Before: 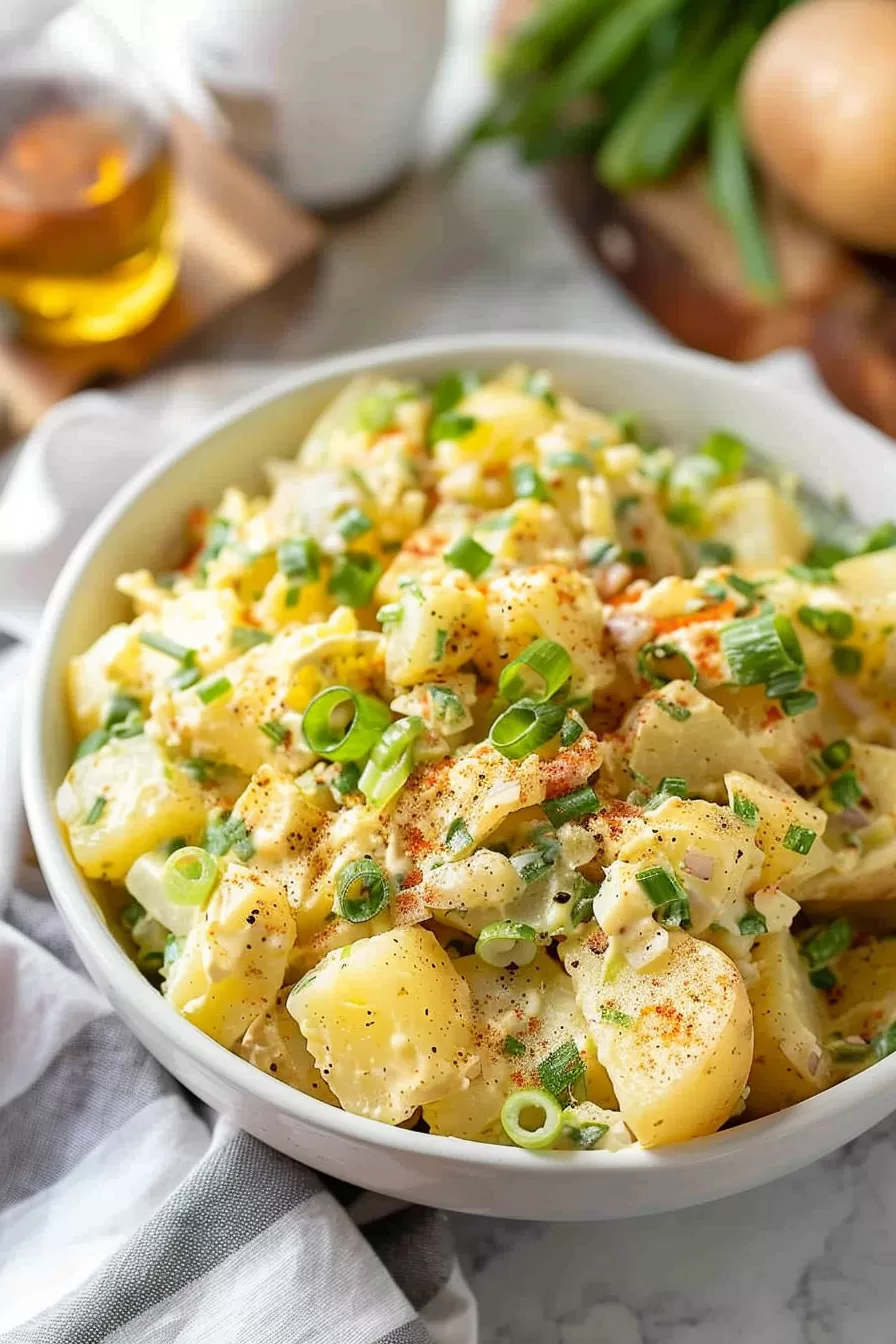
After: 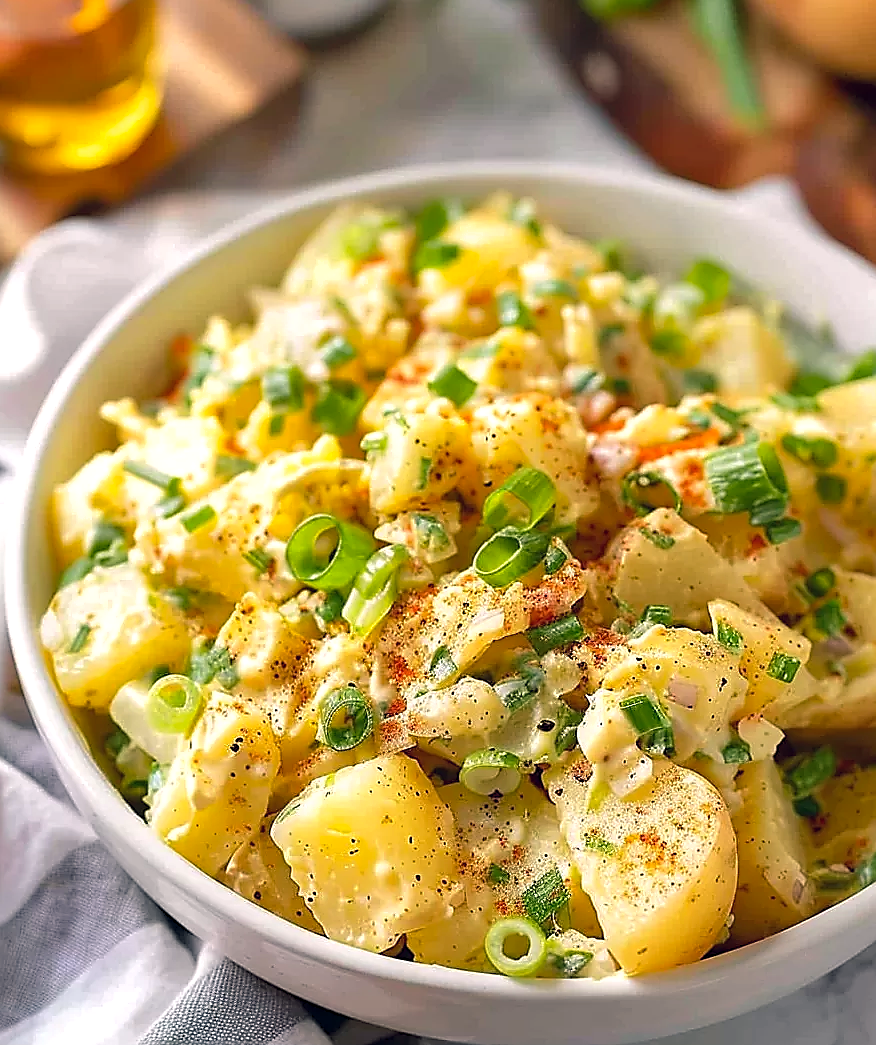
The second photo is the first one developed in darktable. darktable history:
shadows and highlights: shadows 8.99, white point adjustment 0.865, highlights -39.7
tone equalizer: edges refinement/feathering 500, mask exposure compensation -1.57 EV, preserve details no
exposure: exposure 0.153 EV, compensate highlight preservation false
base curve: curves: ch0 [(0, 0) (0.303, 0.277) (1, 1)], preserve colors none
crop and rotate: left 1.891%, top 12.87%, right 0.238%, bottom 9.349%
color balance rgb: shadows lift › chroma 3.264%, shadows lift › hue 243.17°, power › luminance 1.327%, highlights gain › chroma 0.953%, highlights gain › hue 25.61°, global offset › chroma 0.054%, global offset › hue 253.92°, perceptual saturation grading › global saturation 1.127%, perceptual saturation grading › highlights -2.216%, perceptual saturation grading › mid-tones 4.514%, perceptual saturation grading › shadows 6.996%
sharpen: radius 1.405, amount 1.248, threshold 0.841
contrast brightness saturation: saturation 0.098
